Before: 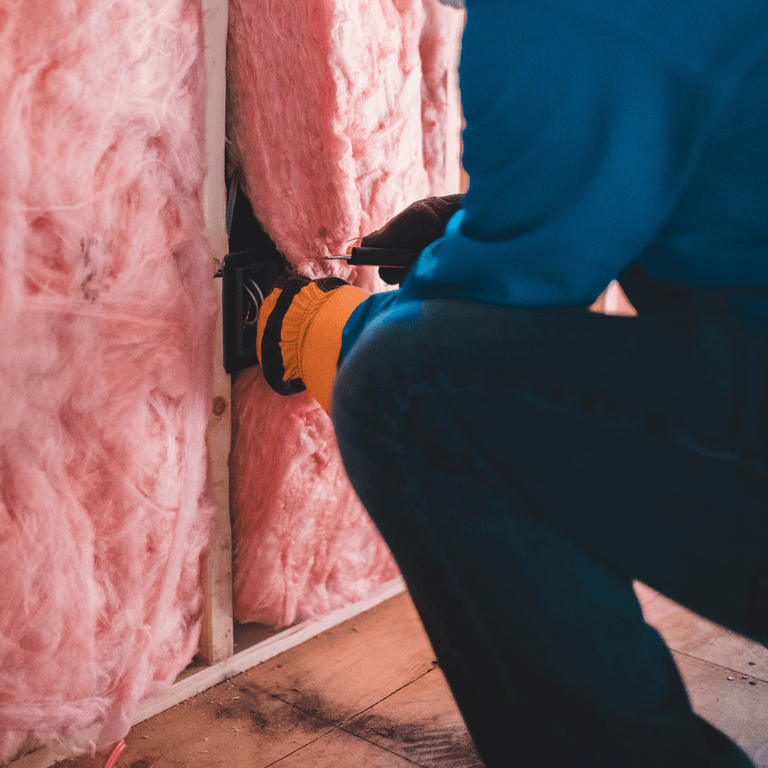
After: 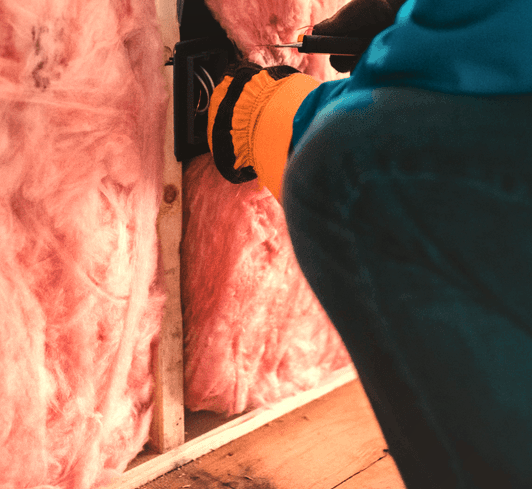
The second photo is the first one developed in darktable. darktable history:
exposure: black level correction 0, exposure 0.7 EV, compensate exposure bias true, compensate highlight preservation false
crop: left 6.488%, top 27.668%, right 24.183%, bottom 8.656%
local contrast: mode bilateral grid, contrast 25, coarseness 60, detail 151%, midtone range 0.2
white balance: red 1.123, blue 0.83
graduated density: on, module defaults
